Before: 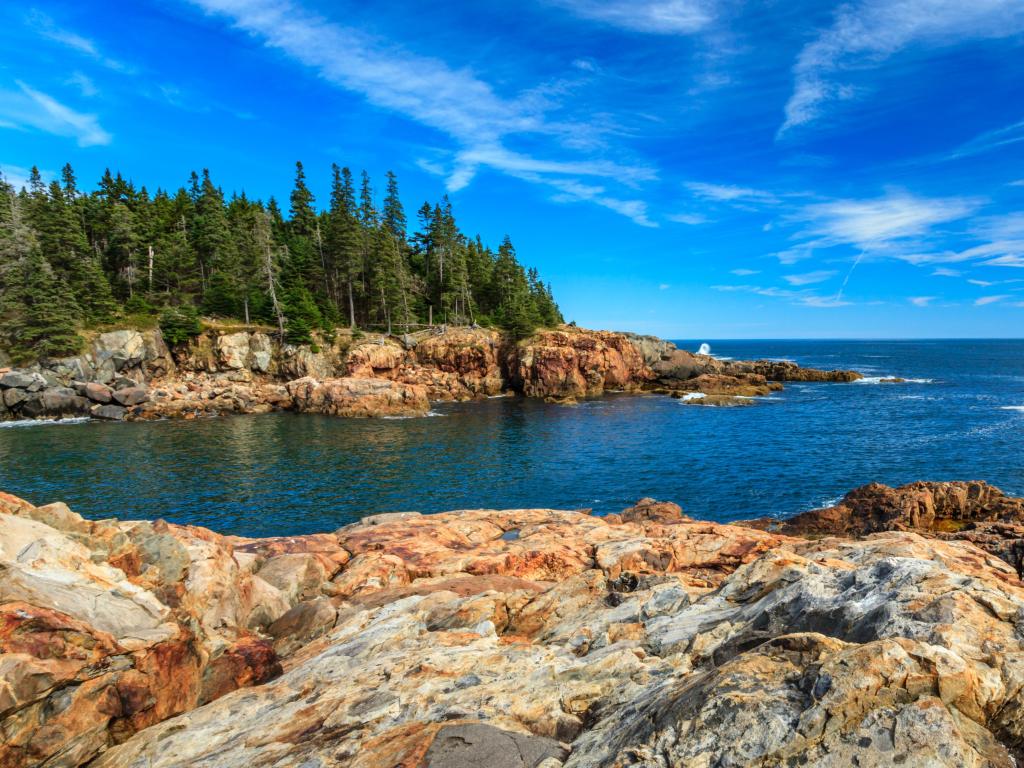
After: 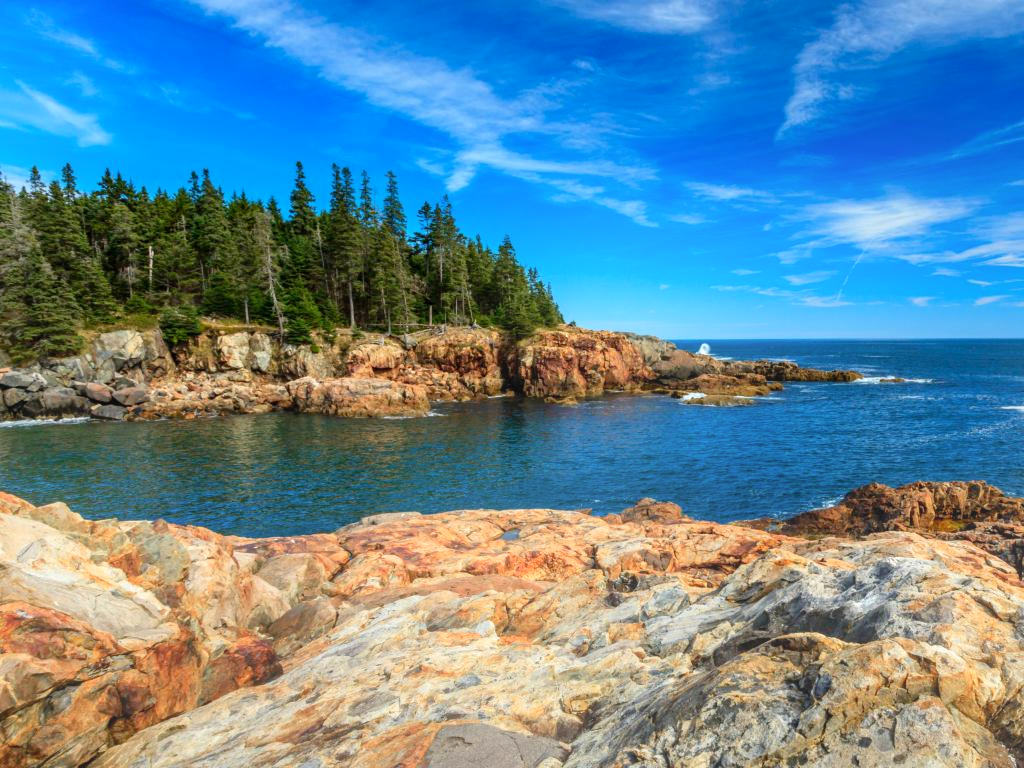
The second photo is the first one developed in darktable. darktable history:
bloom: on, module defaults
exposure: black level correction 0.005, exposure 0.014 EV, compensate highlight preservation false
